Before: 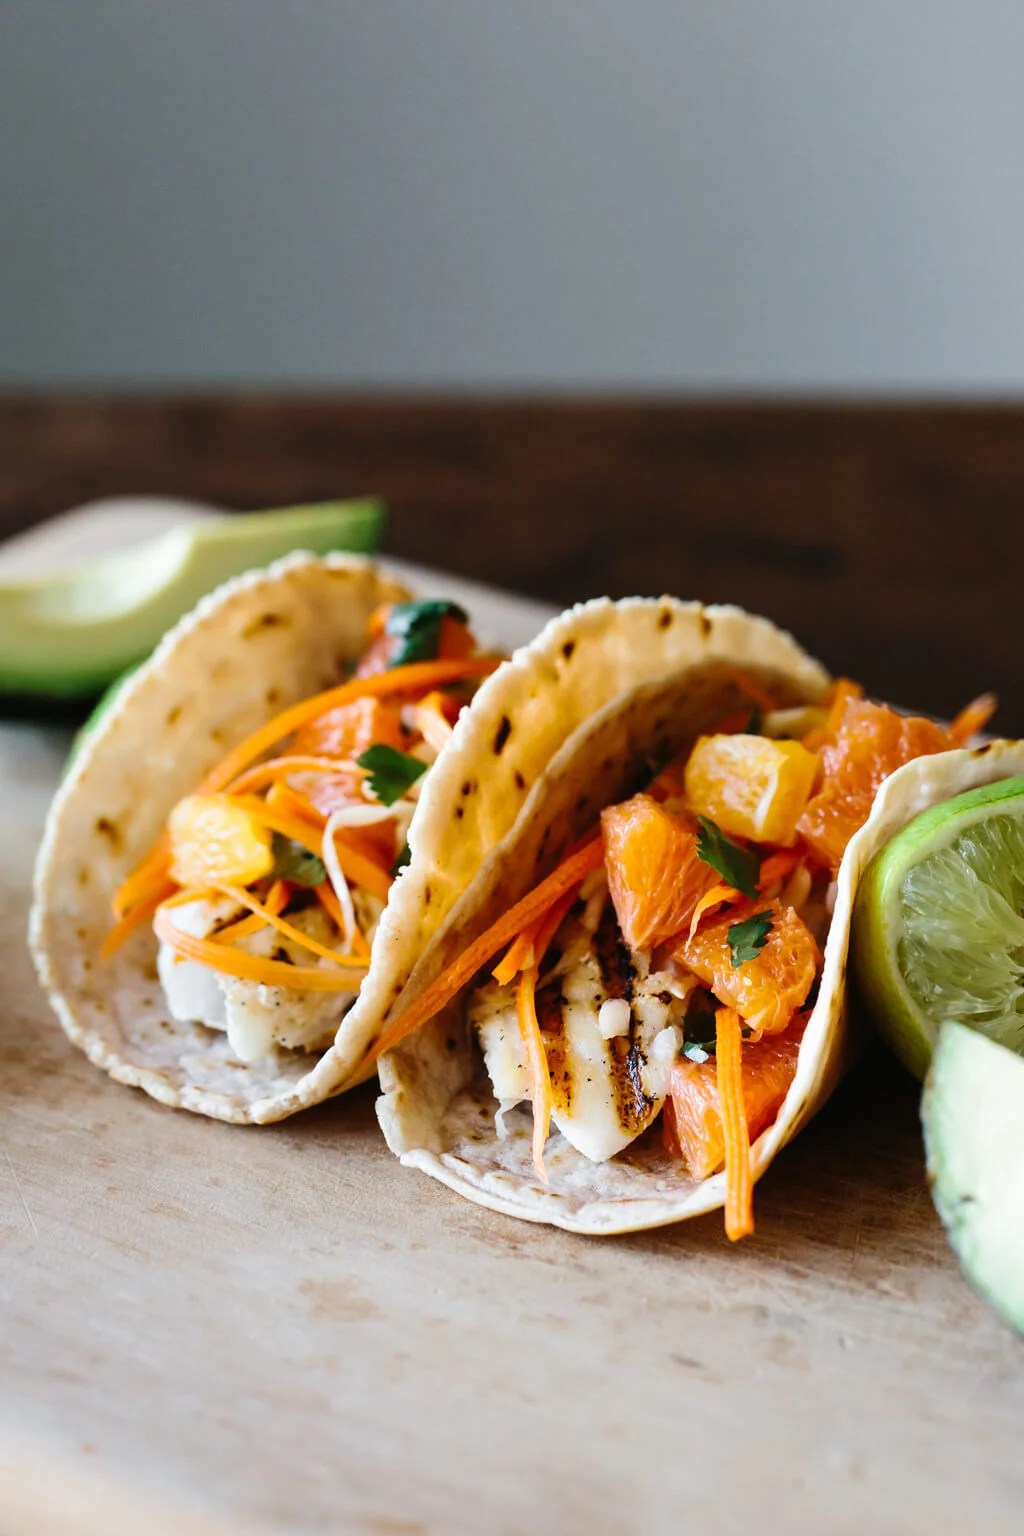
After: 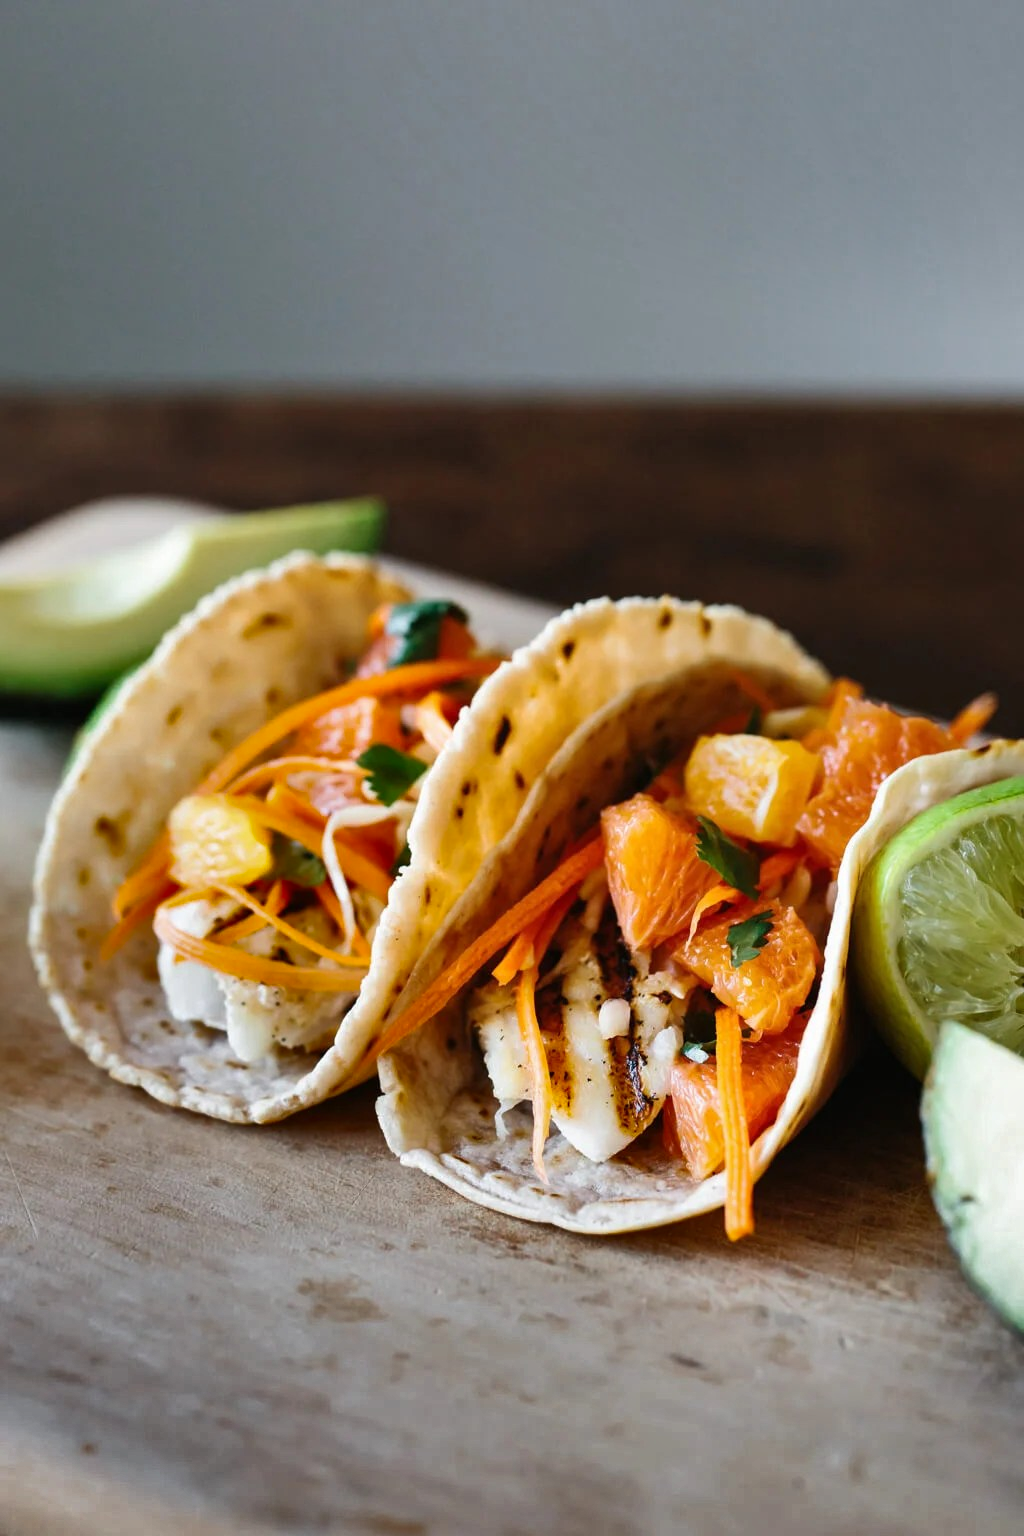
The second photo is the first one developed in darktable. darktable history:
shadows and highlights: shadows 19.34, highlights -85.04, soften with gaussian
